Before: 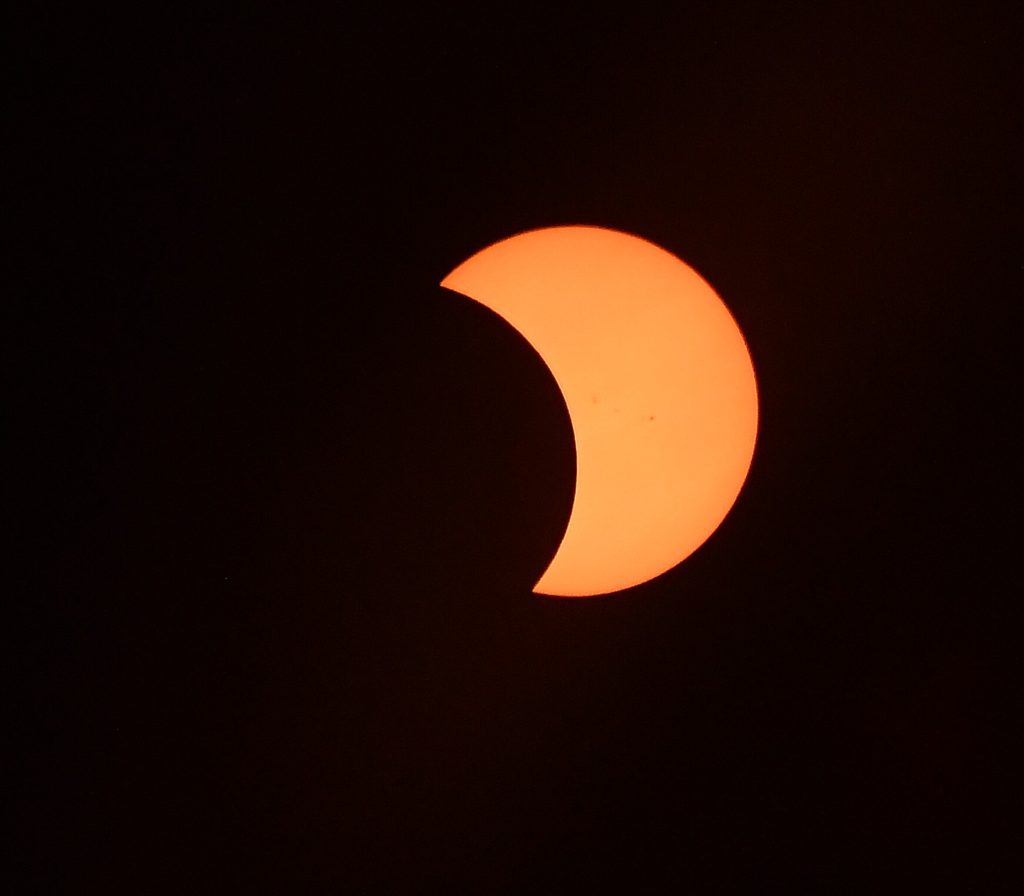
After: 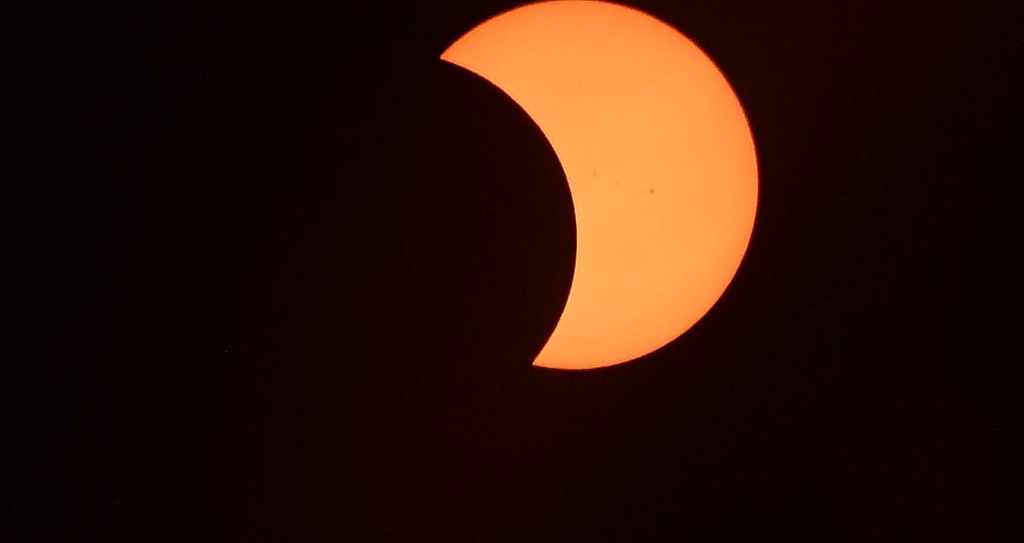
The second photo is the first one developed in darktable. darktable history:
crop and rotate: top 25.414%, bottom 13.949%
